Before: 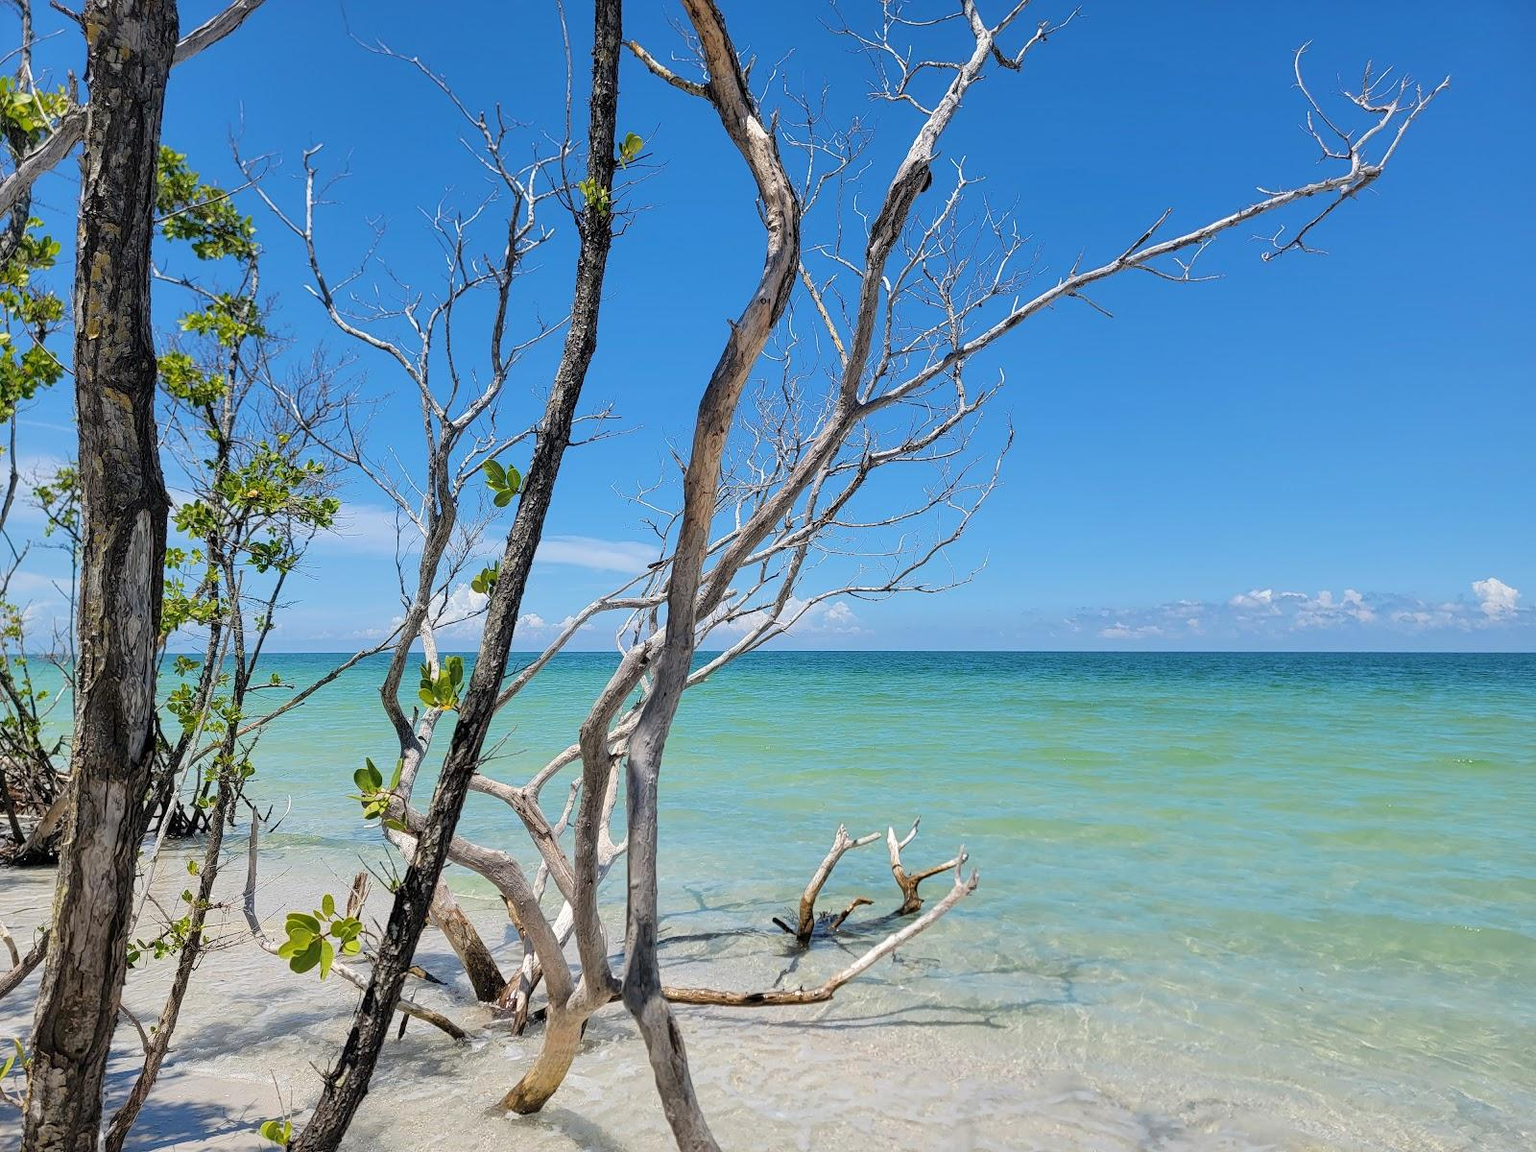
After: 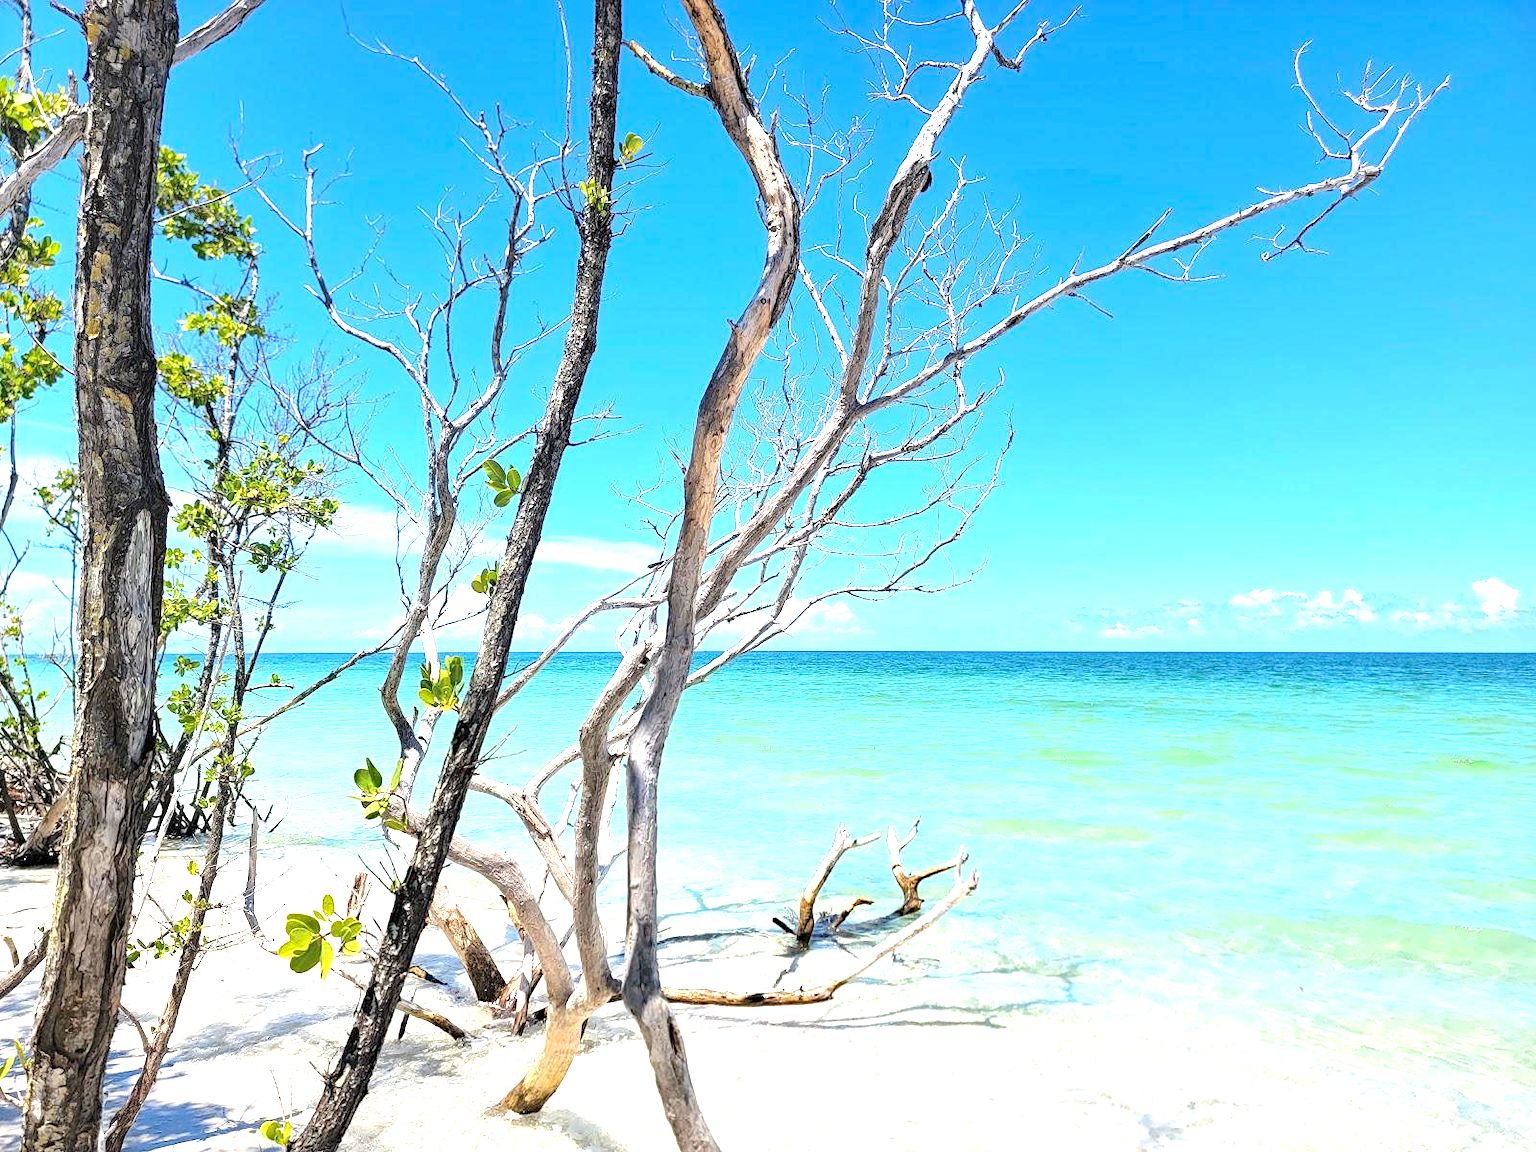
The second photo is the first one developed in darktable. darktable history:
haze removal: adaptive false
exposure: black level correction 0, exposure 1.469 EV, compensate highlight preservation false
